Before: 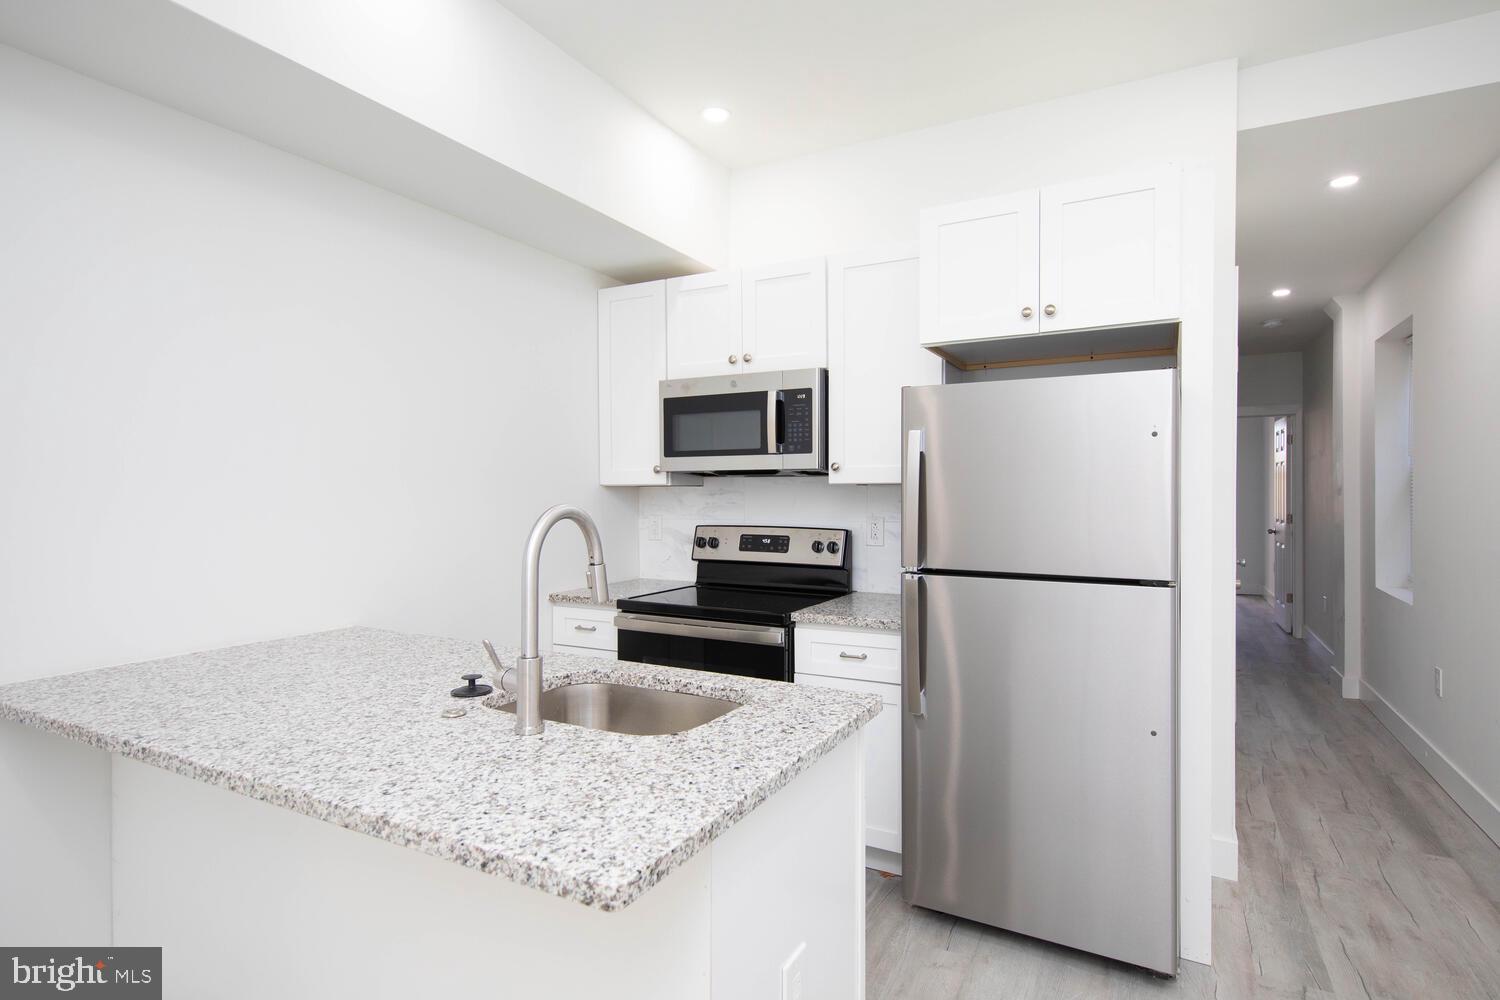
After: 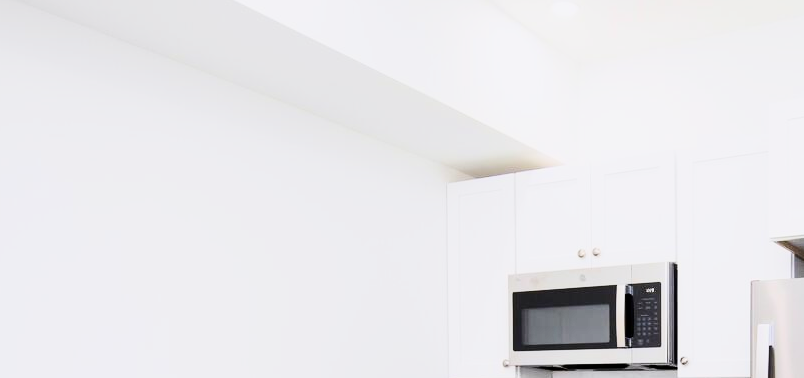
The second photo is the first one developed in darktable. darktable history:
contrast brightness saturation: contrast 0.28
crop: left 10.121%, top 10.631%, right 36.218%, bottom 51.526%
exposure: exposure 0.7 EV, compensate highlight preservation false
filmic rgb: black relative exposure -7.65 EV, white relative exposure 4.56 EV, hardness 3.61
white balance: red 1.004, blue 1.024
